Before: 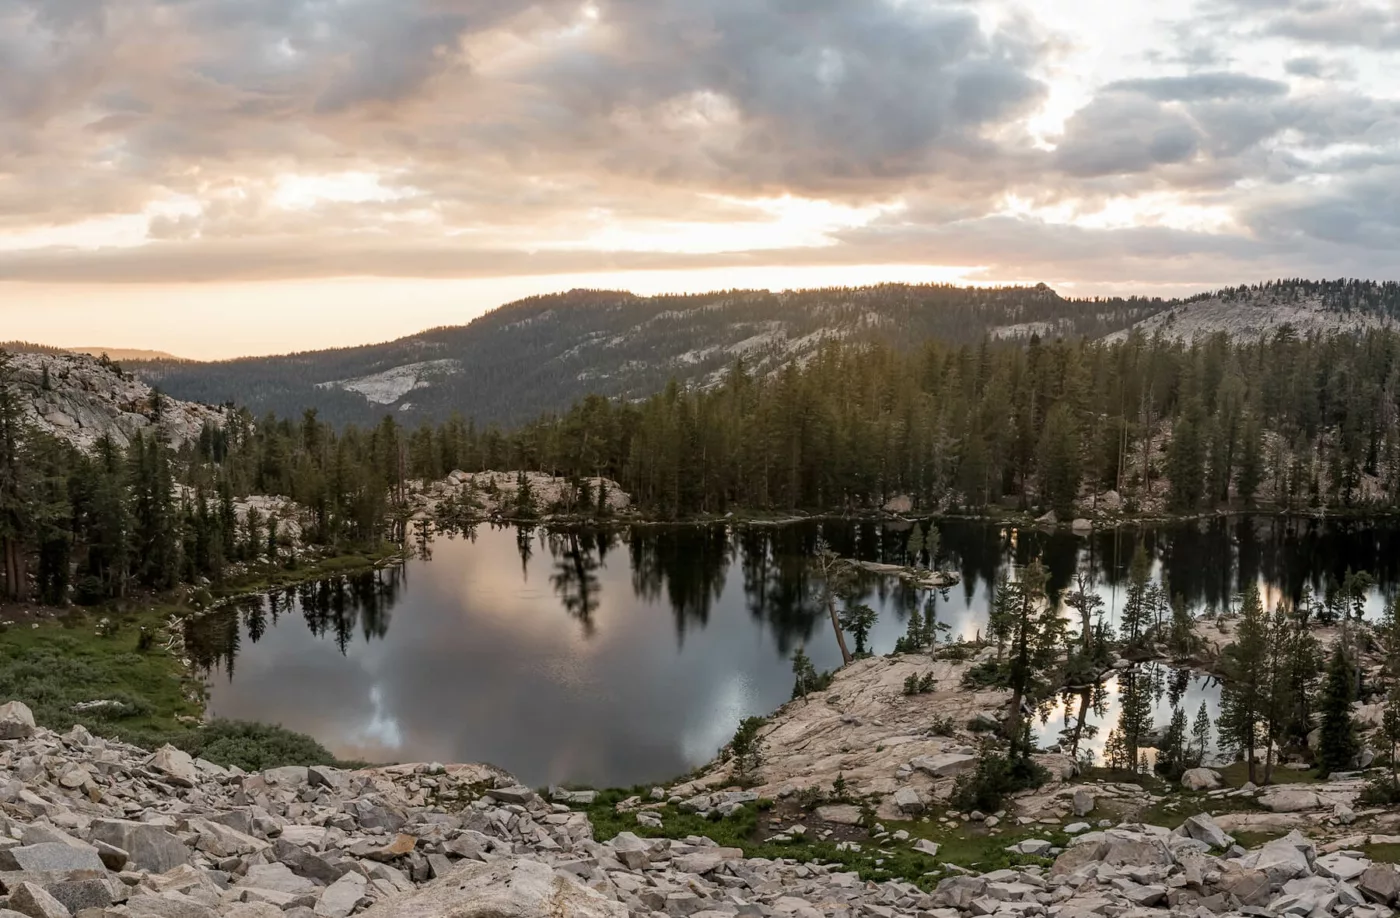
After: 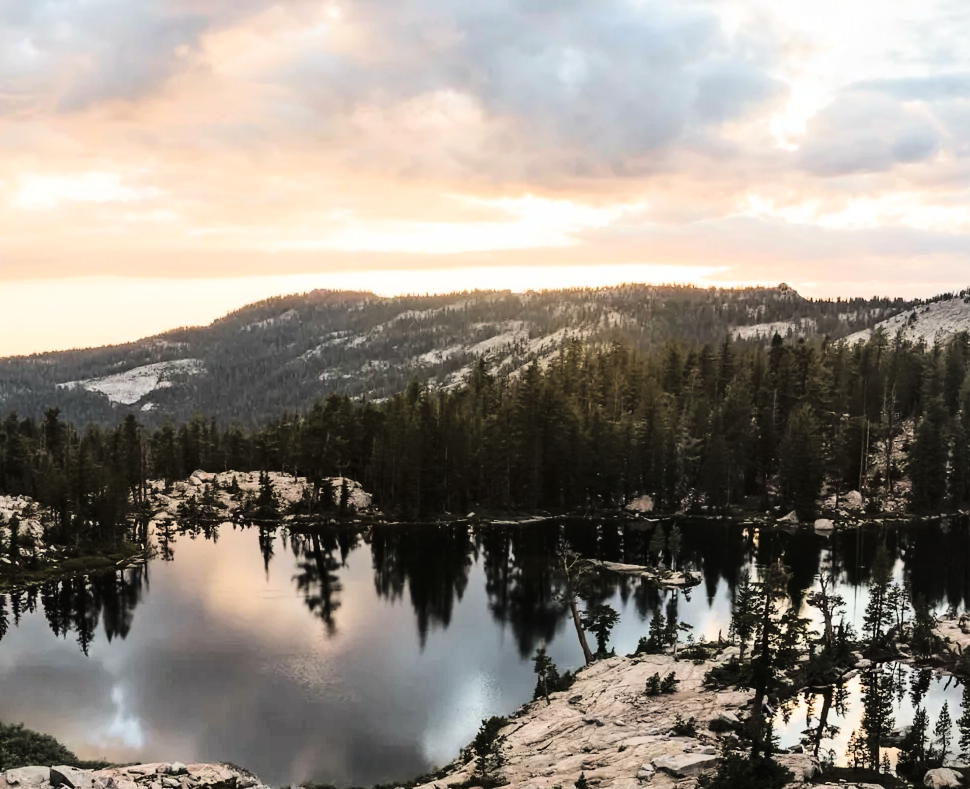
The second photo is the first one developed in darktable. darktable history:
crop: left 18.479%, right 12.2%, bottom 13.971%
exposure: black level correction -0.005, exposure 0.054 EV, compensate highlight preservation false
tone curve: curves: ch0 [(0, 0) (0.179, 0.073) (0.265, 0.147) (0.463, 0.553) (0.51, 0.635) (0.716, 0.863) (1, 0.997)], color space Lab, linked channels, preserve colors none
